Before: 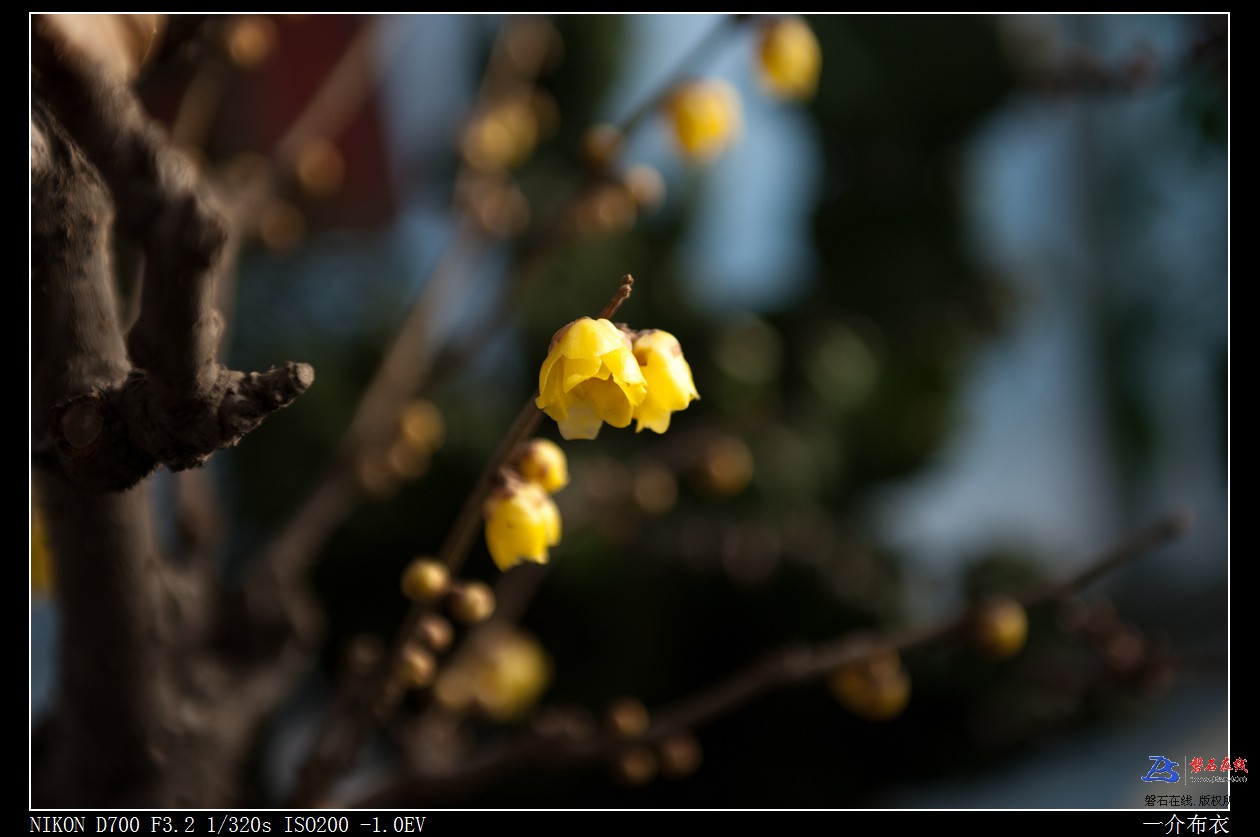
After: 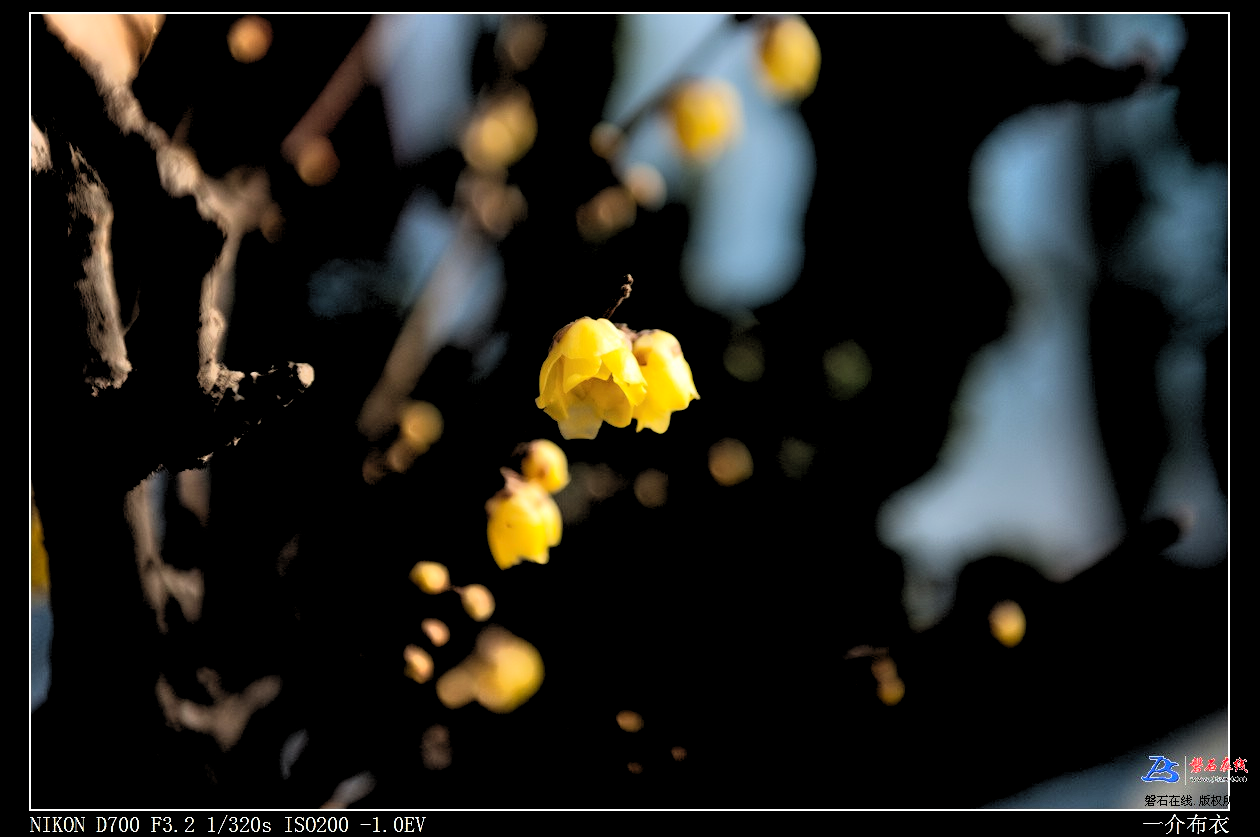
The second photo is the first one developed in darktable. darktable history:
rgb levels: levels [[0.034, 0.472, 0.904], [0, 0.5, 1], [0, 0.5, 1]]
shadows and highlights: white point adjustment -3.64, highlights -63.34, highlights color adjustment 42%, soften with gaussian
